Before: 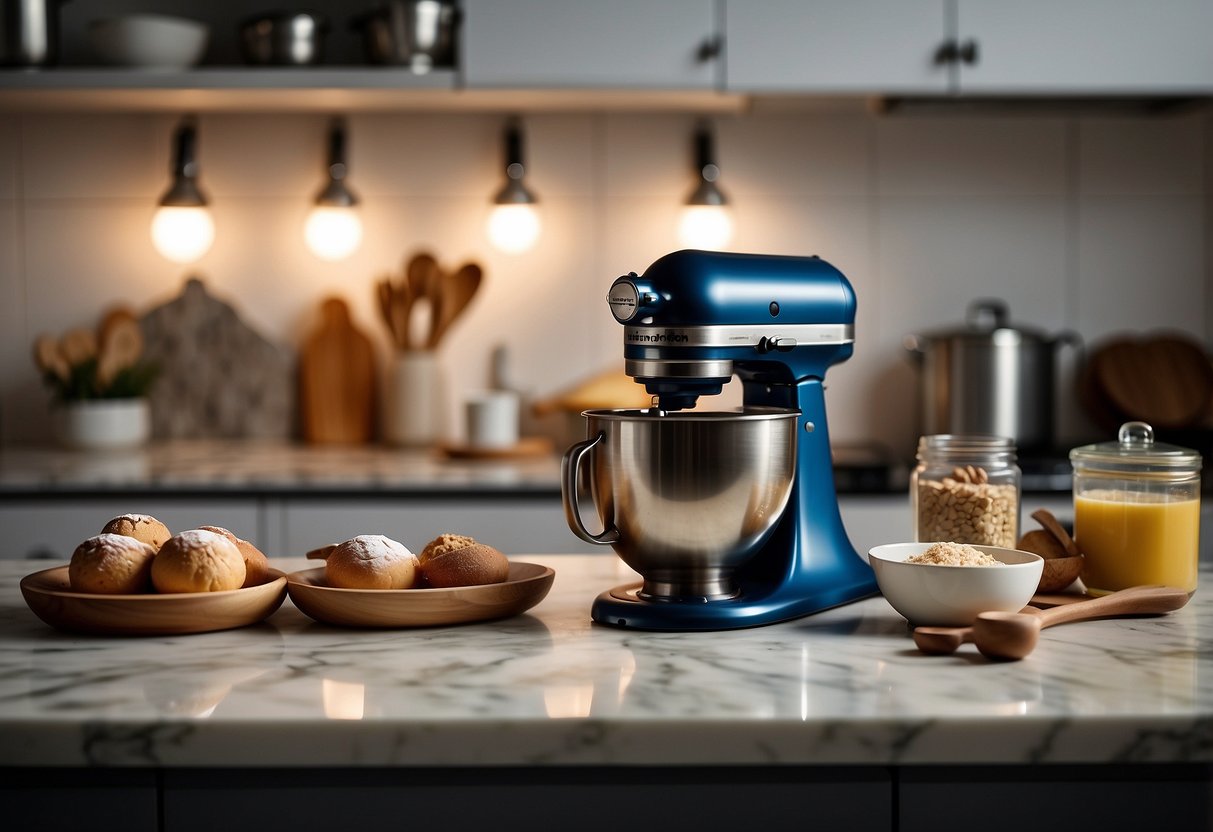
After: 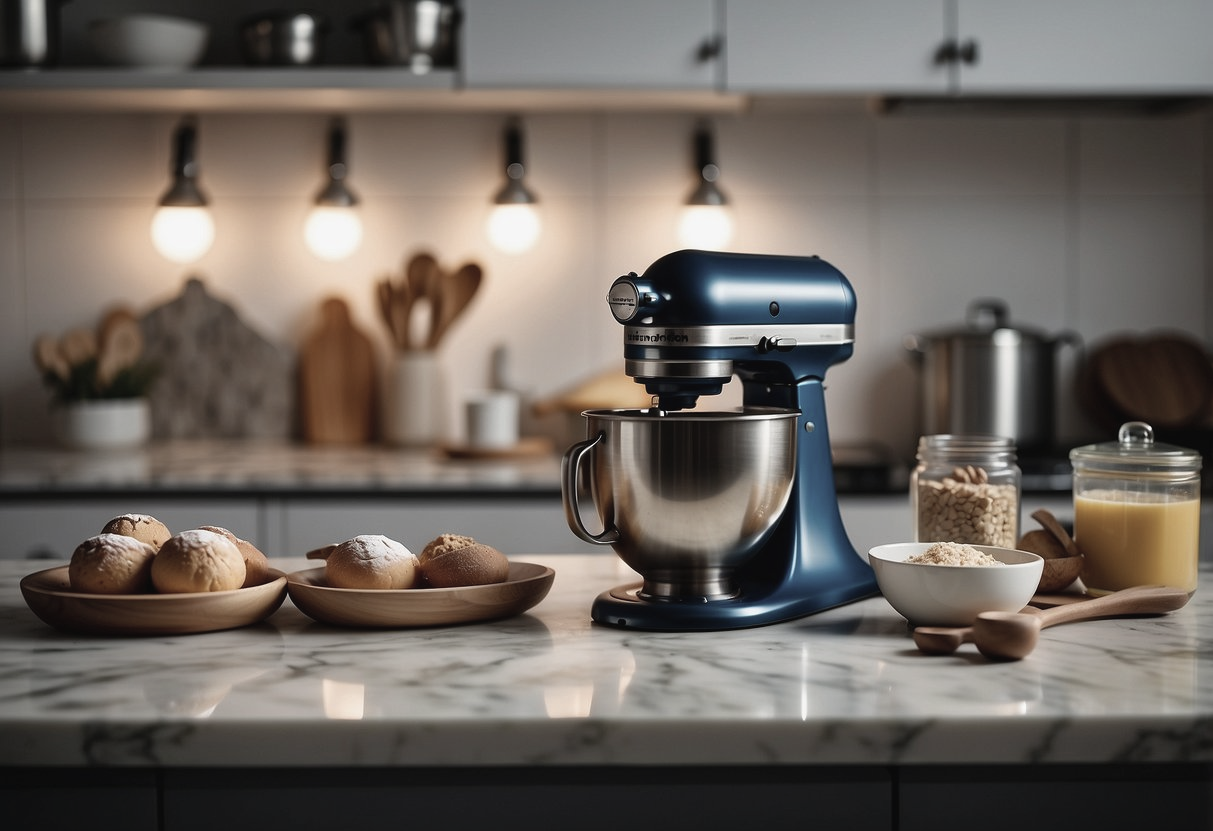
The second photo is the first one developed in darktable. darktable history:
tone equalizer: on, module defaults
contrast brightness saturation: contrast -0.054, saturation -0.416
crop: bottom 0.064%
